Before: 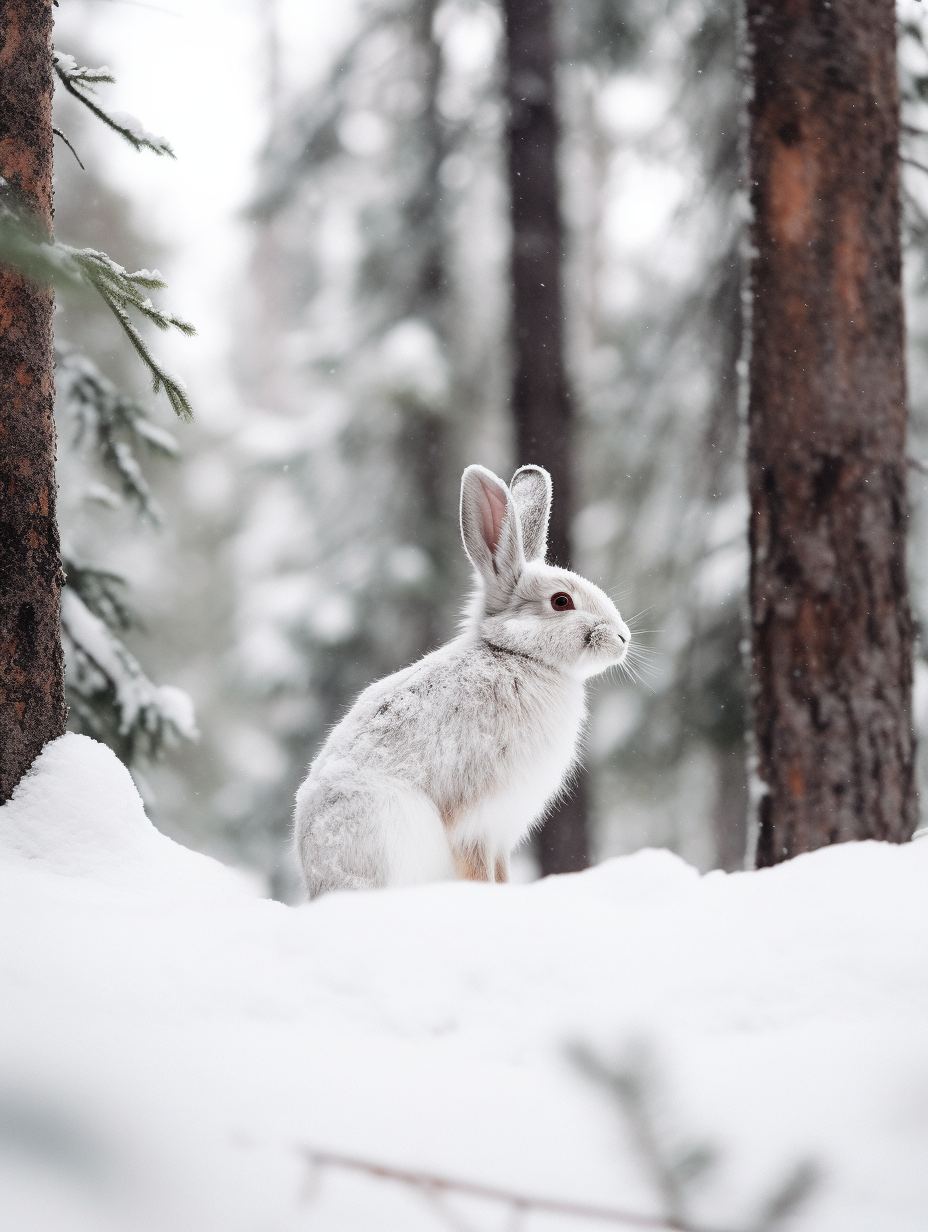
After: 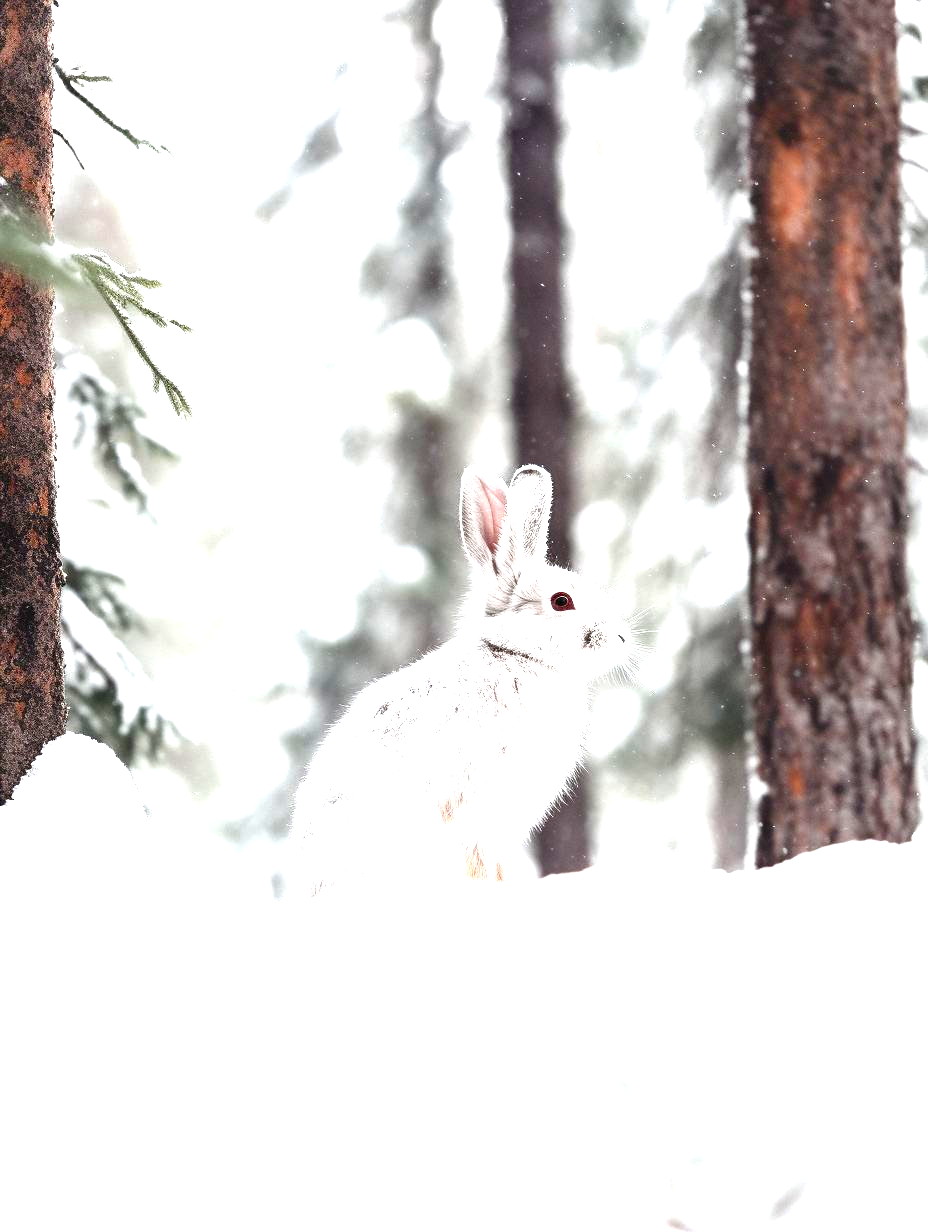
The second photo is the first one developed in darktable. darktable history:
exposure: black level correction 0, exposure 1 EV, compensate highlight preservation false
color balance rgb: perceptual saturation grading › mid-tones 6.33%, perceptual saturation grading › shadows 72.44%, perceptual brilliance grading › highlights 11.59%, contrast 5.05%
